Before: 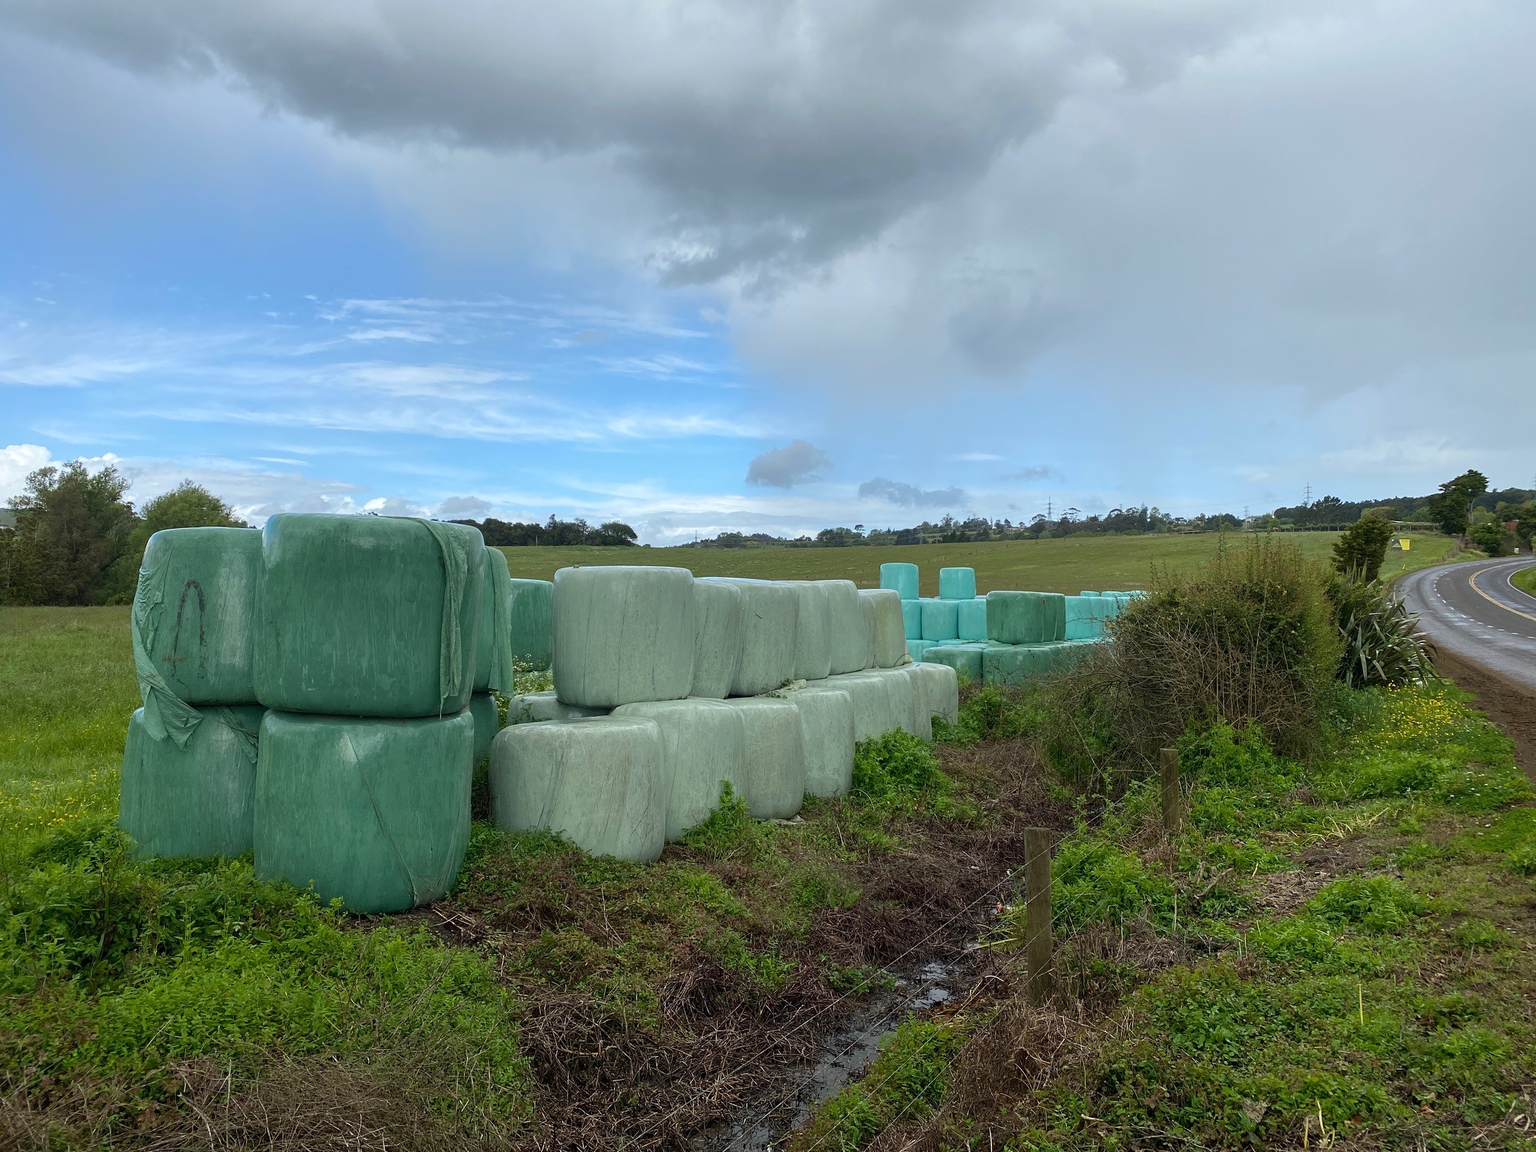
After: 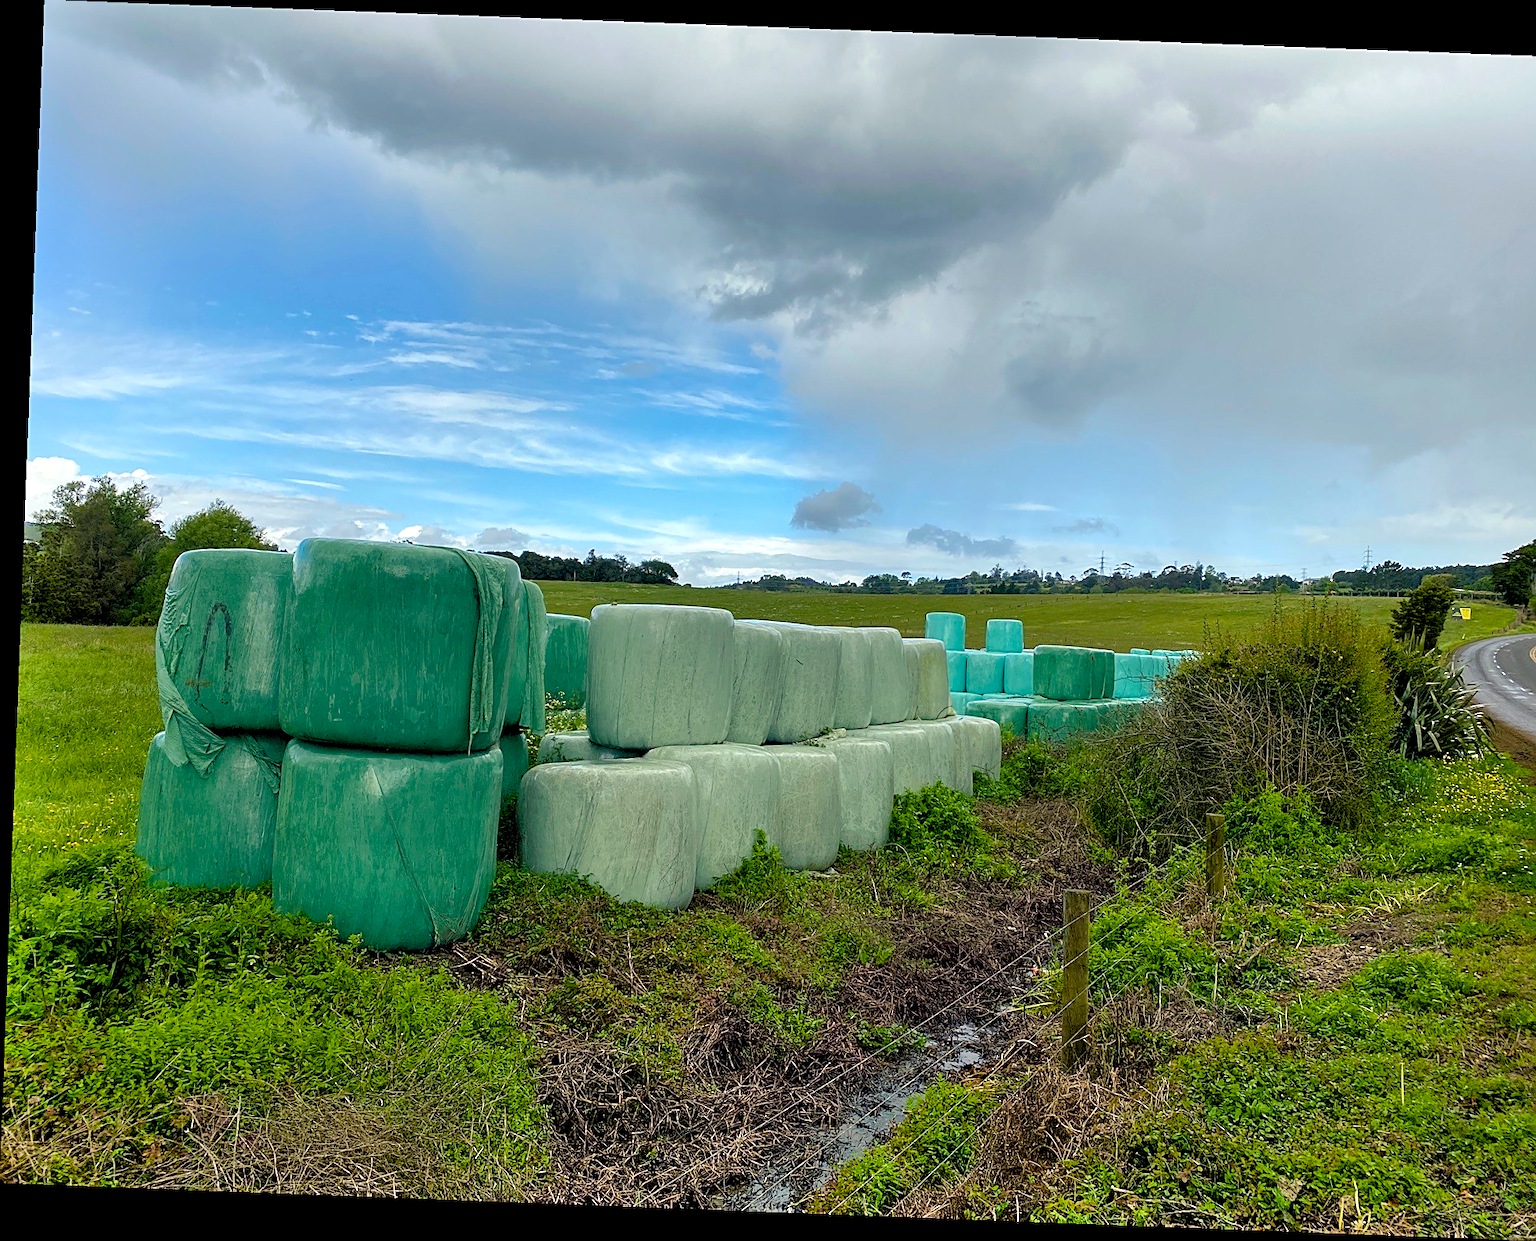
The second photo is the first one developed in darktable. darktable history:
sharpen: on, module defaults
shadows and highlights: shadows 53, soften with gaussian
color balance rgb: shadows lift › chroma 3%, shadows lift › hue 240.84°, highlights gain › chroma 3%, highlights gain › hue 73.2°, global offset › luminance -0.5%, perceptual saturation grading › global saturation 20%, perceptual saturation grading › highlights -25%, perceptual saturation grading › shadows 50%, global vibrance 25.26%
rotate and perspective: rotation 2.17°, automatic cropping off
crop and rotate: right 5.167%
rgb levels: levels [[0.01, 0.419, 0.839], [0, 0.5, 1], [0, 0.5, 1]]
